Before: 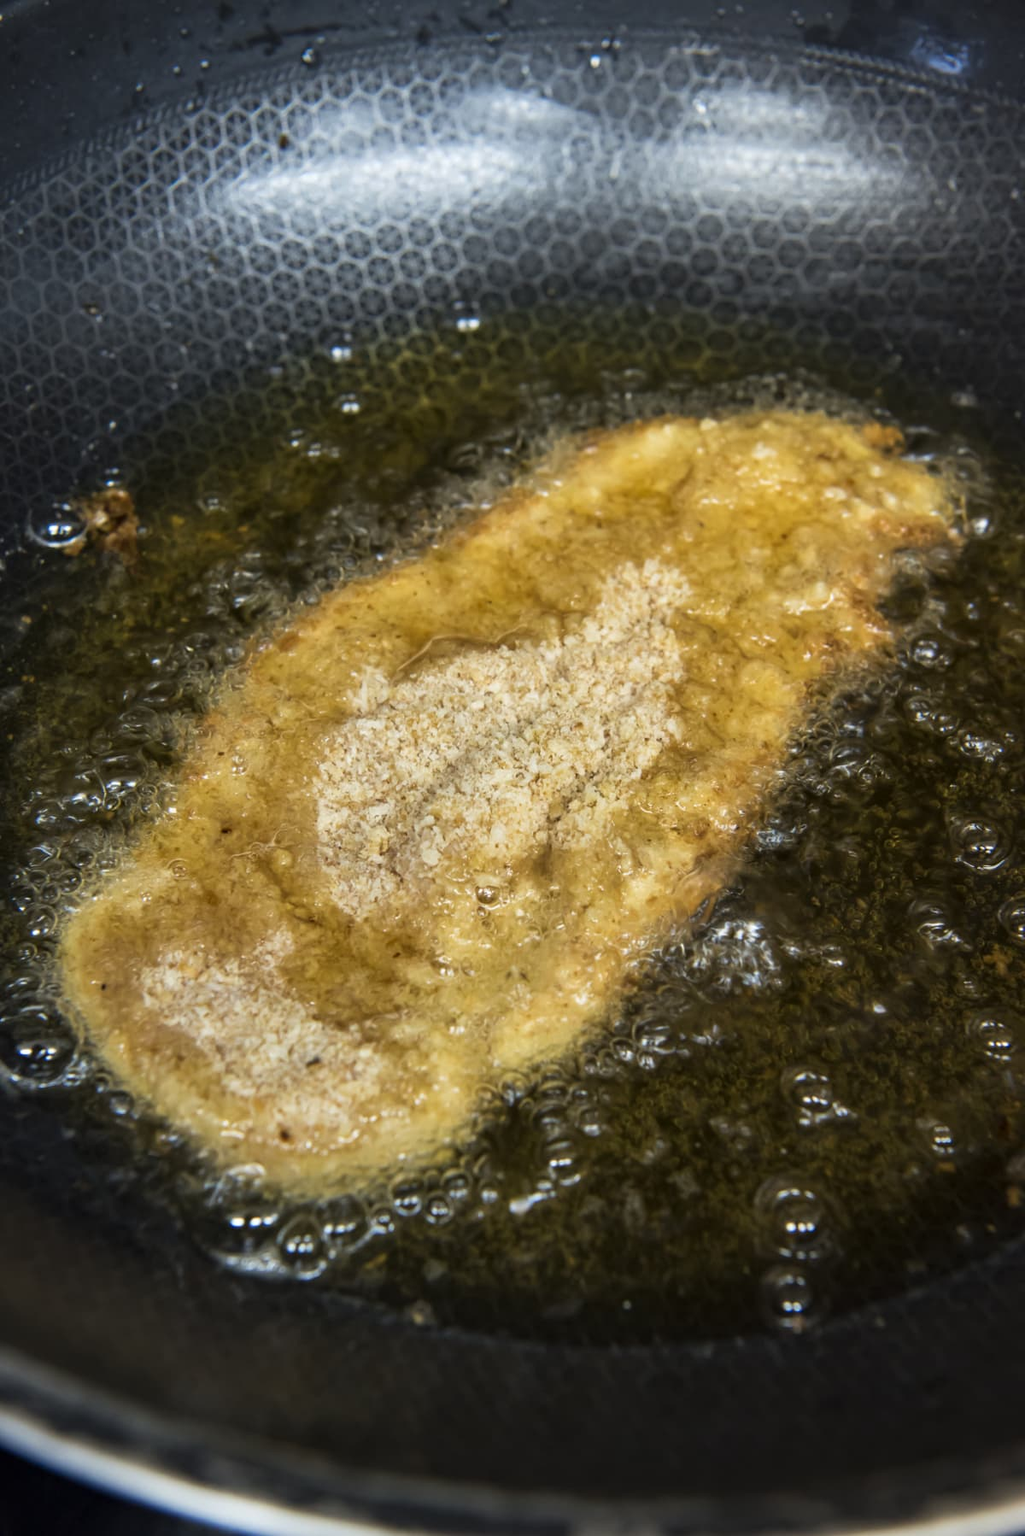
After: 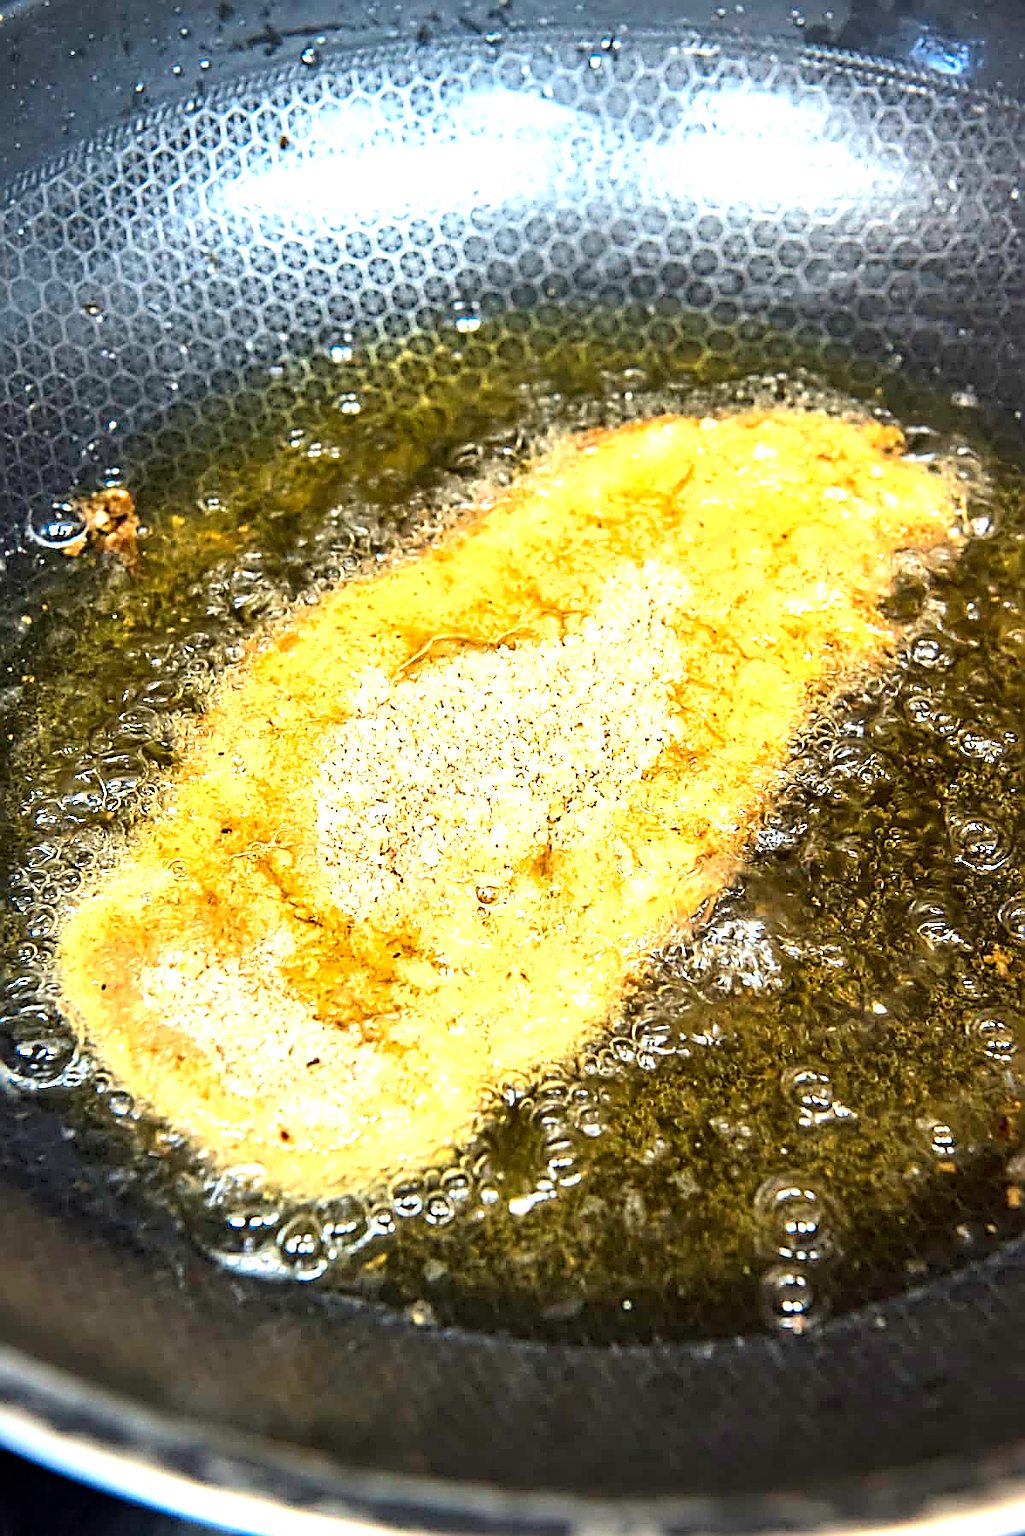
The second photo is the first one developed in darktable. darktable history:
sharpen: amount 1.982
tone equalizer: -8 EV 1.02 EV, -7 EV 0.986 EV, -6 EV 1.02 EV, -5 EV 0.997 EV, -4 EV 1.03 EV, -3 EV 0.76 EV, -2 EV 0.472 EV, -1 EV 0.262 EV, edges refinement/feathering 500, mask exposure compensation -1.57 EV, preserve details no
shadows and highlights: shadows 35.24, highlights -34.87, soften with gaussian
levels: levels [0, 0.394, 0.787]
exposure: exposure 0.491 EV, compensate exposure bias true, compensate highlight preservation false
